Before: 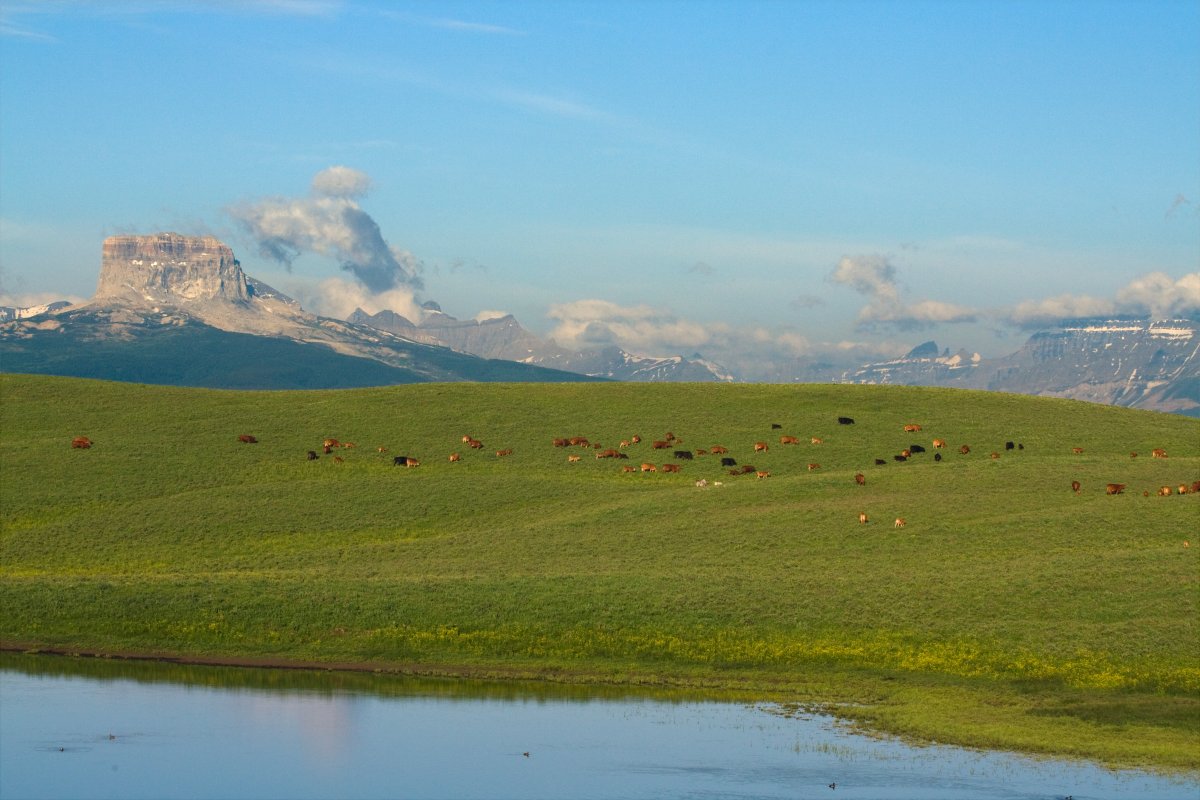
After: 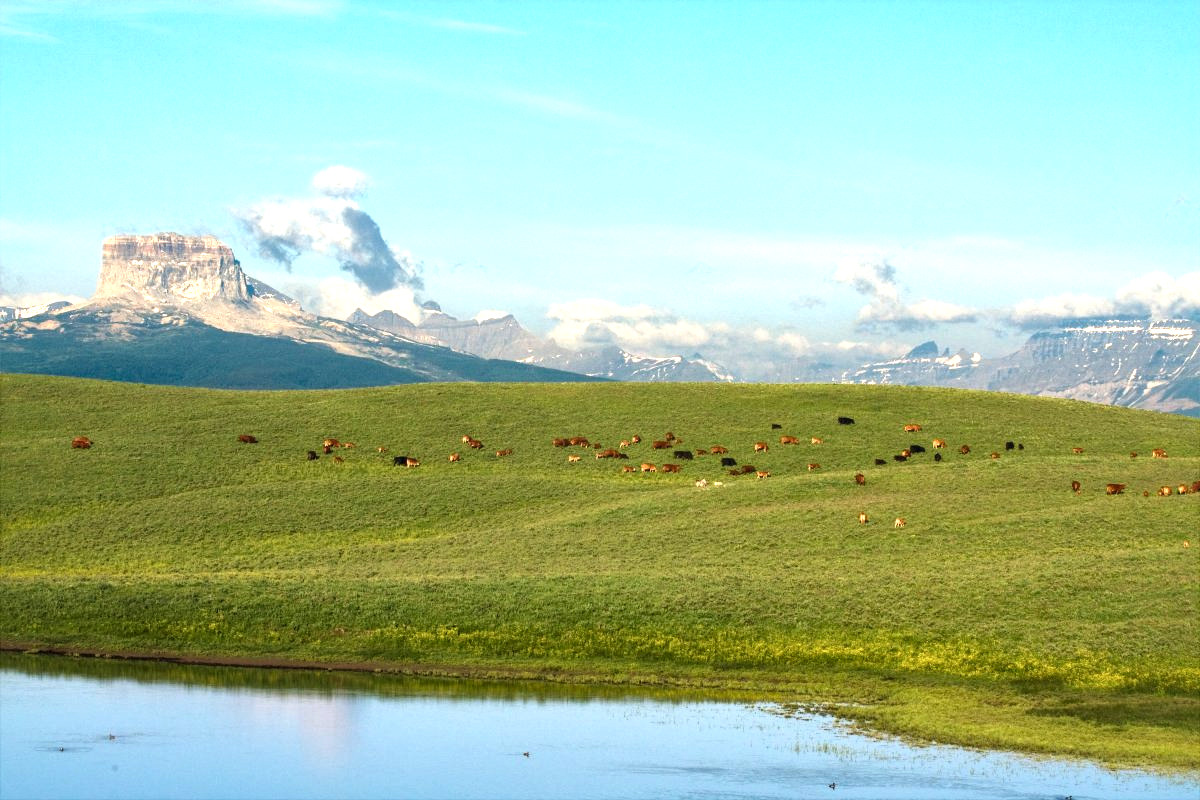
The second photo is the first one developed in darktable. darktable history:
tone equalizer: -8 EV -1.12 EV, -7 EV -0.981 EV, -6 EV -0.846 EV, -5 EV -0.587 EV, -3 EV 0.544 EV, -2 EV 0.874 EV, -1 EV 1 EV, +0 EV 1.06 EV
local contrast: mode bilateral grid, contrast 19, coarseness 49, detail 162%, midtone range 0.2
